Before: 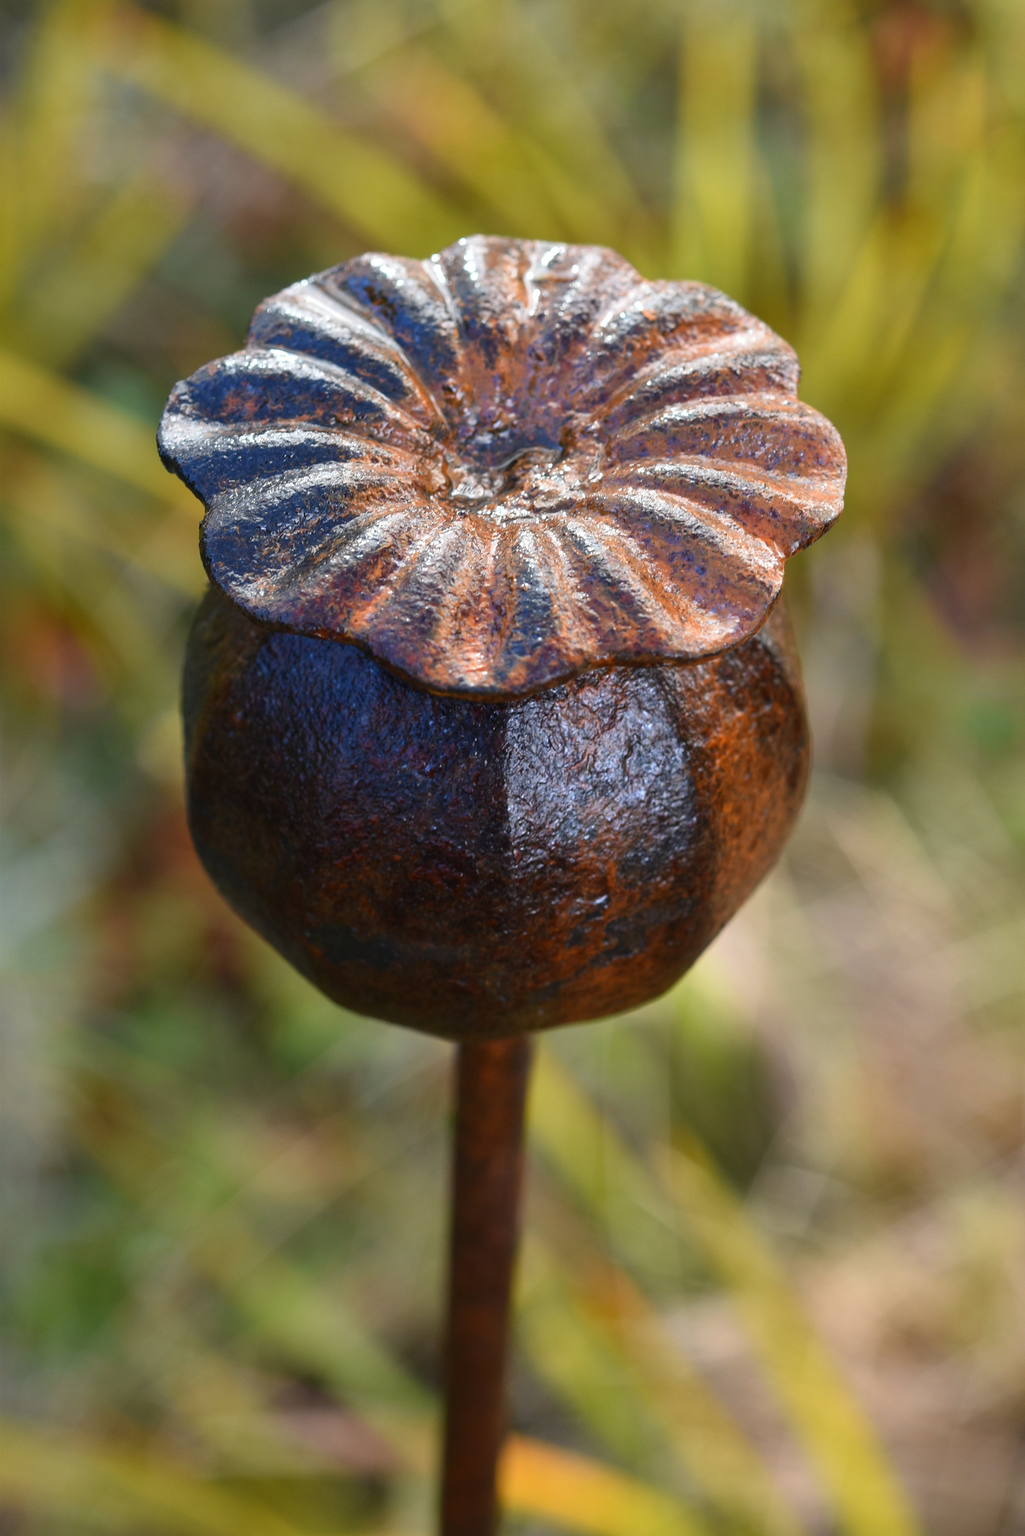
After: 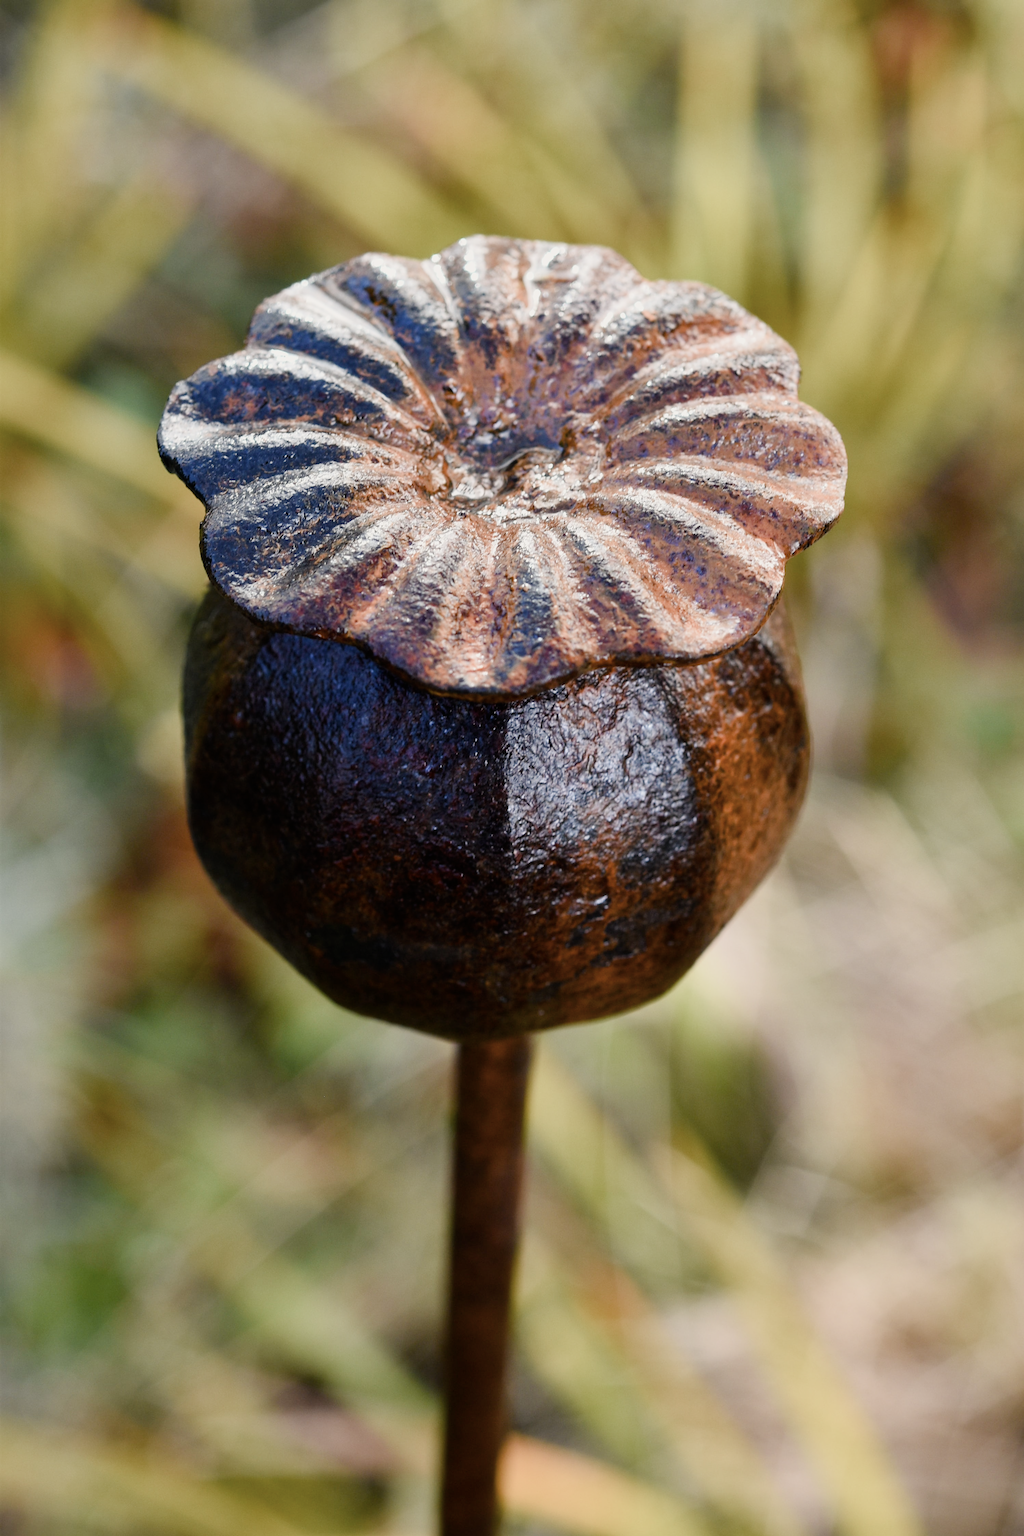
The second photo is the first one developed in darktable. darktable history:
filmic rgb: black relative exposure -7.65 EV, white relative exposure 4.56 EV, hardness 3.61
exposure: exposure 0.498 EV, compensate highlight preservation false
color balance rgb: highlights gain › chroma 2.091%, highlights gain › hue 75°, perceptual saturation grading › global saturation 20%, perceptual saturation grading › highlights -50.098%, perceptual saturation grading › shadows 30.906%, contrast 14.882%
contrast brightness saturation: contrast 0.061, brightness -0.014, saturation -0.224
